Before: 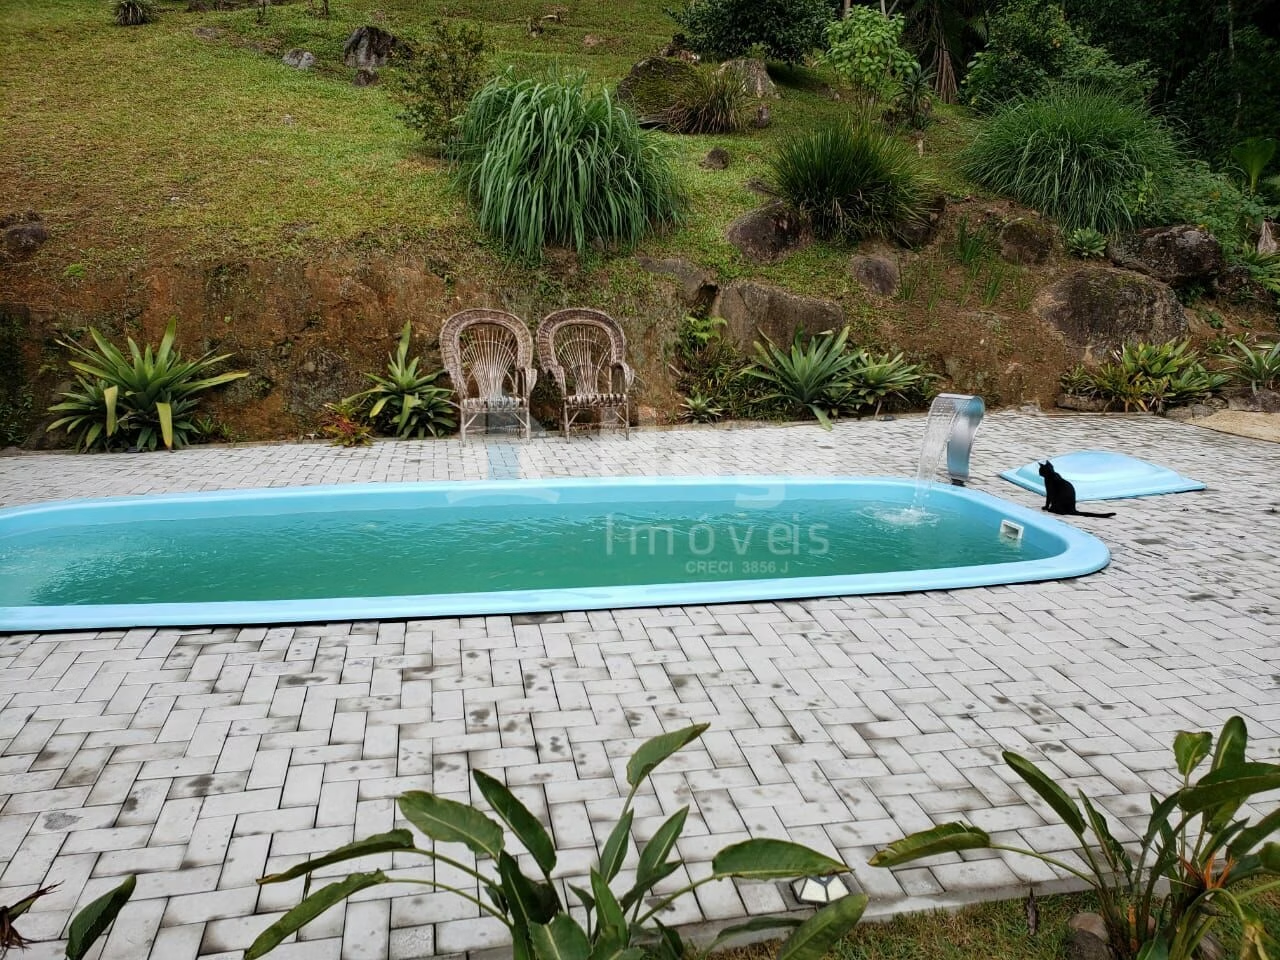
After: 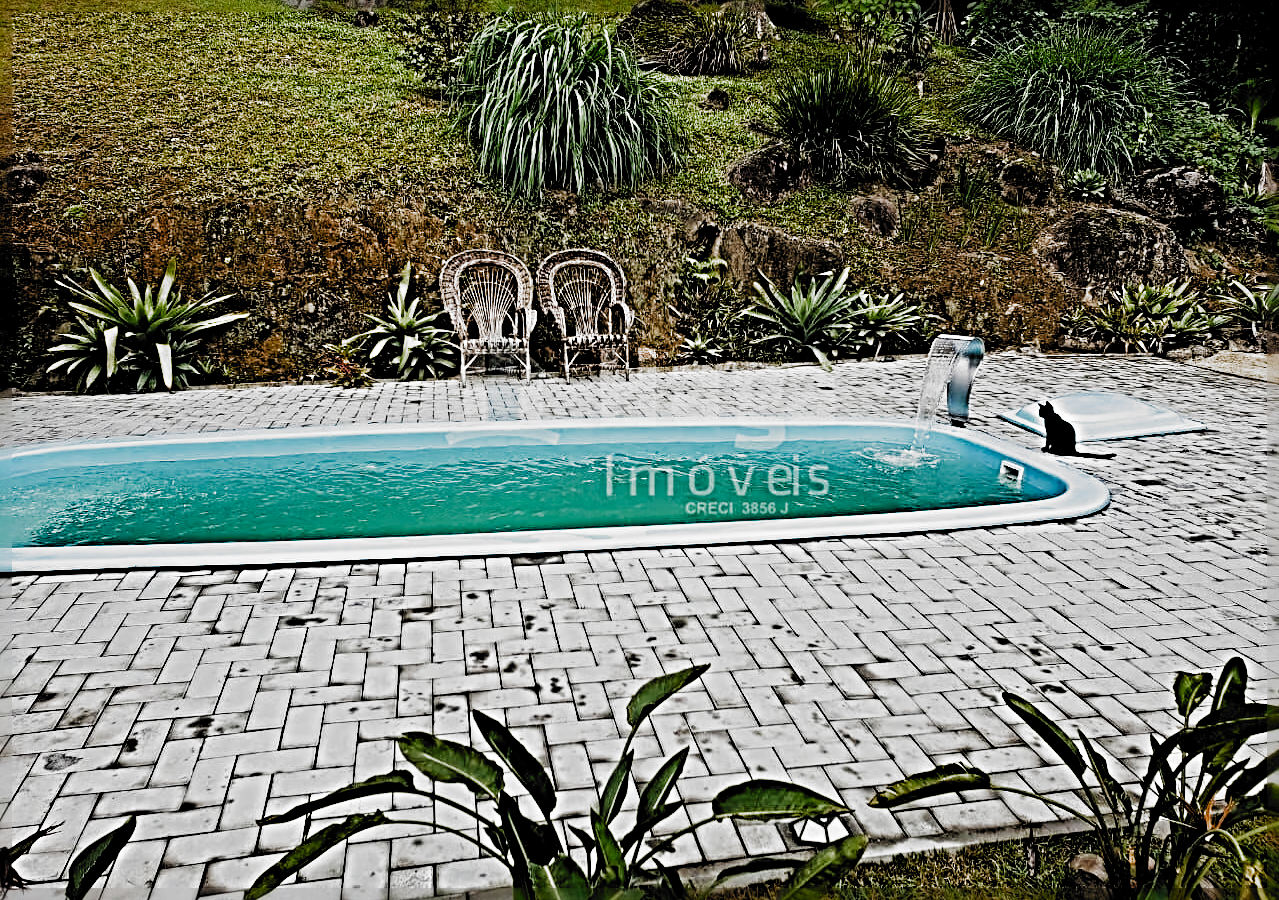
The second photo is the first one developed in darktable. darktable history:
levels: mode automatic, black 3.9%, levels [0, 0.397, 0.955]
sharpen: radius 6.26, amount 1.805, threshold 0.241
filmic rgb: black relative exposure -5.06 EV, white relative exposure 3.98 EV, hardness 2.89, contrast 1.297, highlights saturation mix -29.27%, add noise in highlights 0.001, preserve chrominance no, color science v3 (2019), use custom middle-gray values true, contrast in highlights soft
crop and rotate: top 6.175%
